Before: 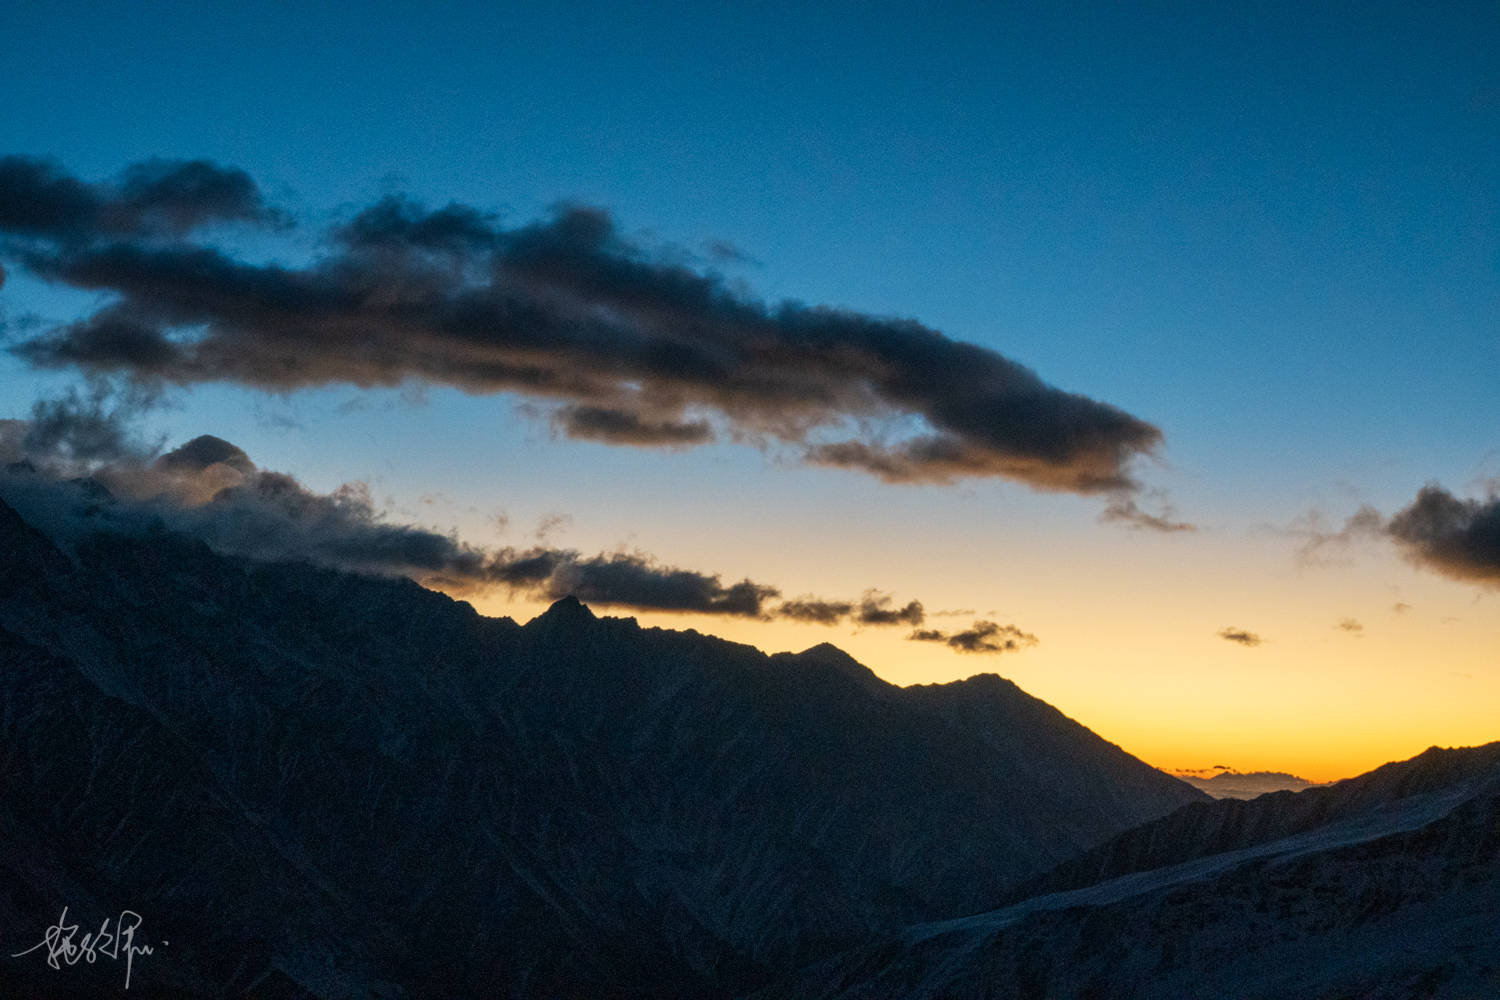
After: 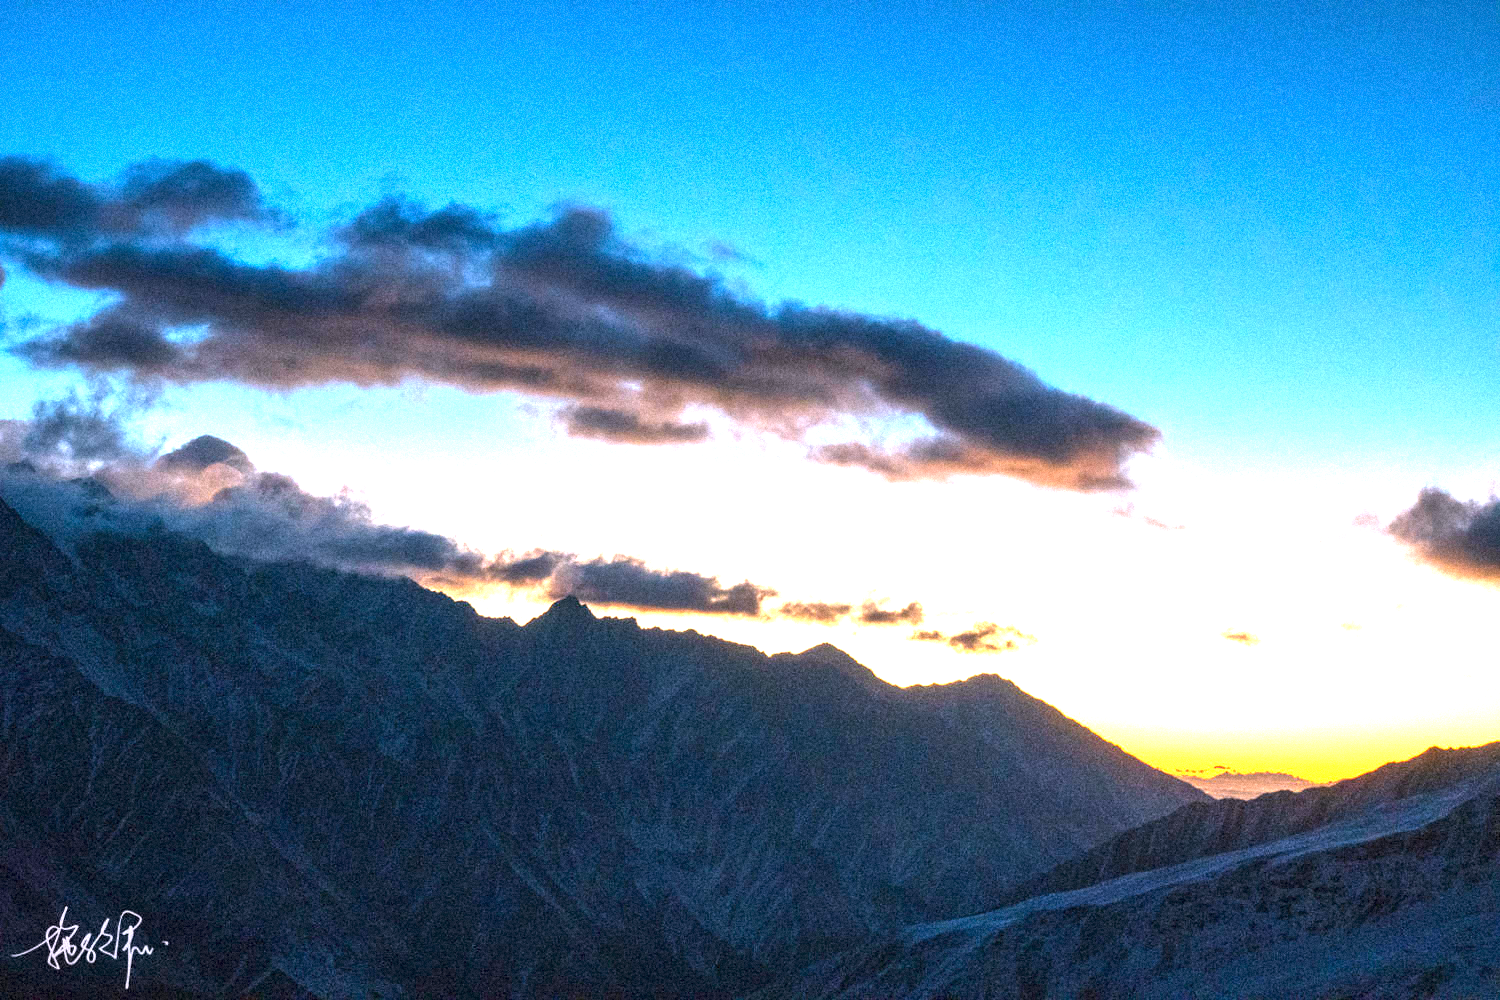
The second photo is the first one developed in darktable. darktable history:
white balance: red 1.066, blue 1.119
exposure: exposure 2 EV, compensate highlight preservation false
grain: mid-tones bias 0%
